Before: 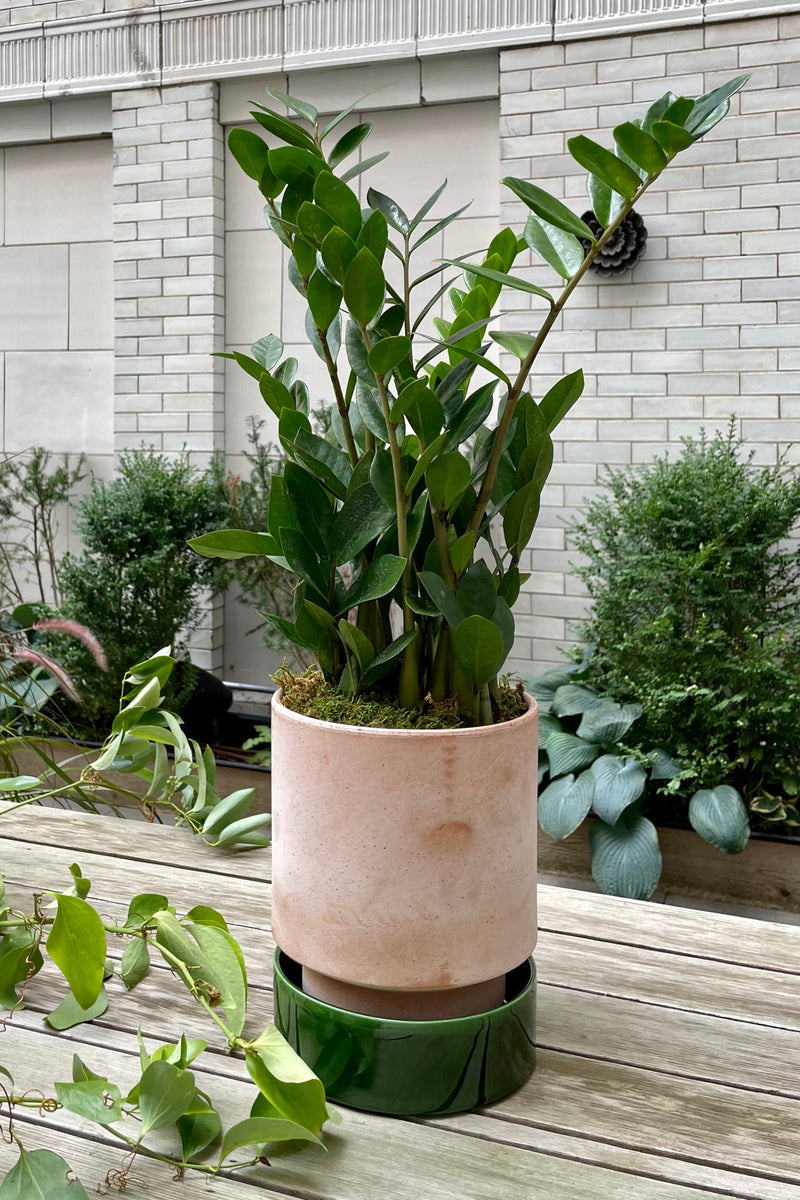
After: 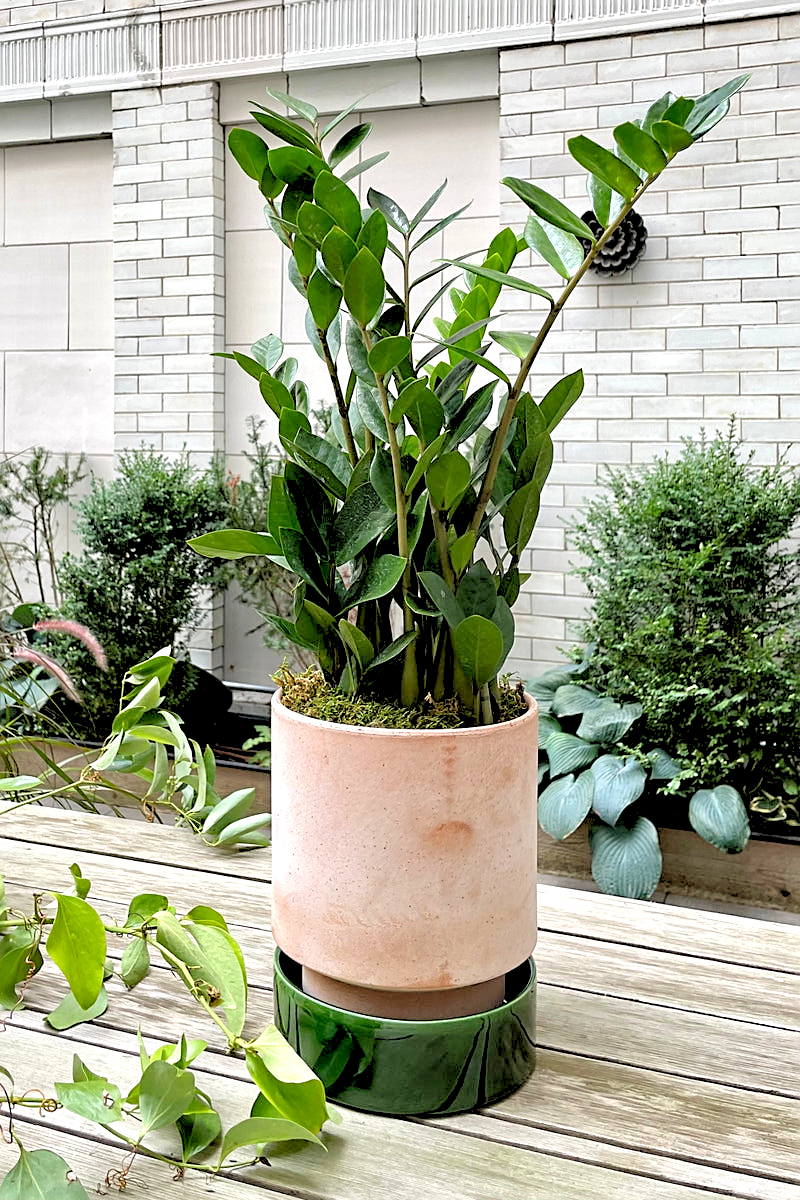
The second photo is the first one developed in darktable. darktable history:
sharpen: on, module defaults
contrast equalizer: octaves 7, y [[0.6 ×6], [0.55 ×6], [0 ×6], [0 ×6], [0 ×6]], mix 0.15
rgb levels: preserve colors sum RGB, levels [[0.038, 0.433, 0.934], [0, 0.5, 1], [0, 0.5, 1]]
exposure: black level correction 0, exposure 0.7 EV, compensate exposure bias true, compensate highlight preservation false
